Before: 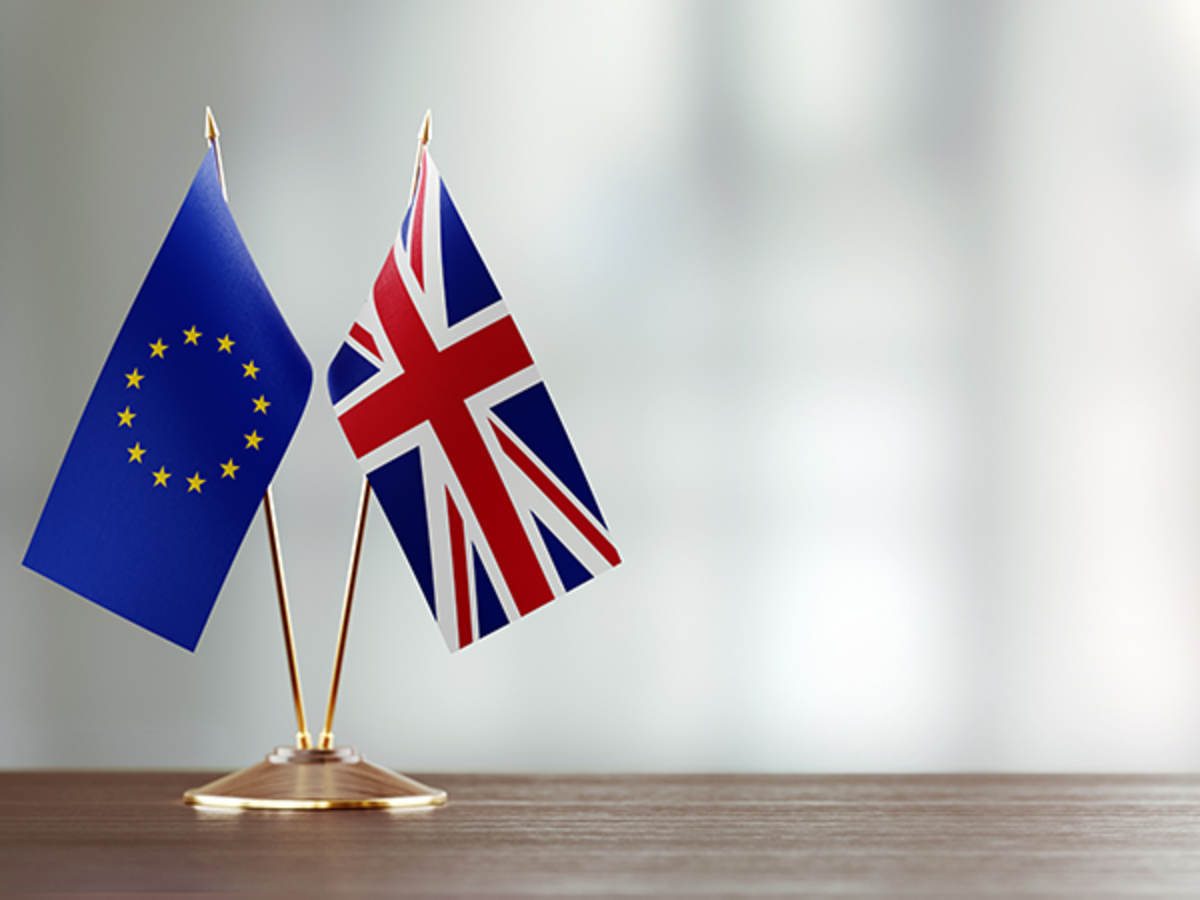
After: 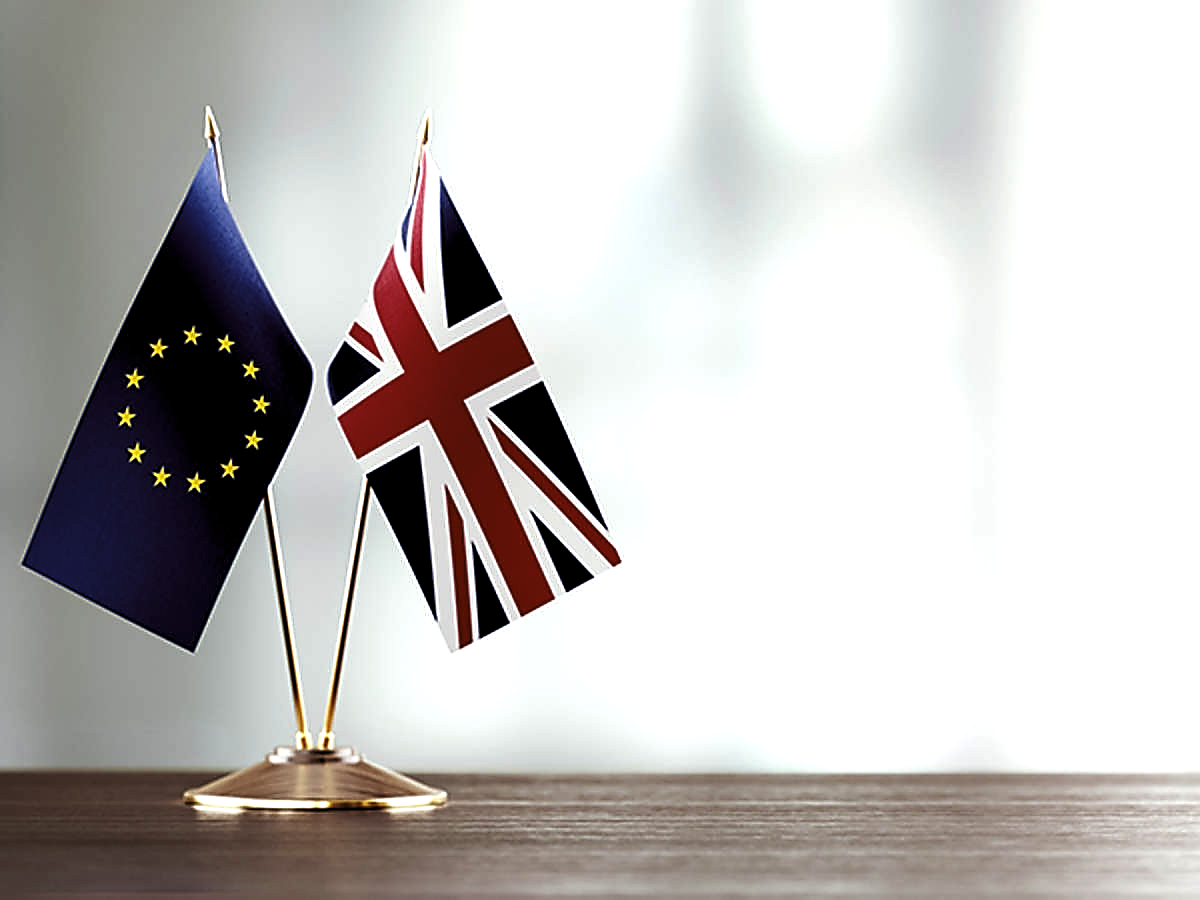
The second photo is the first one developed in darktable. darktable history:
sharpen: radius 1.409, amount 1.262, threshold 0.786
levels: levels [0.129, 0.519, 0.867]
